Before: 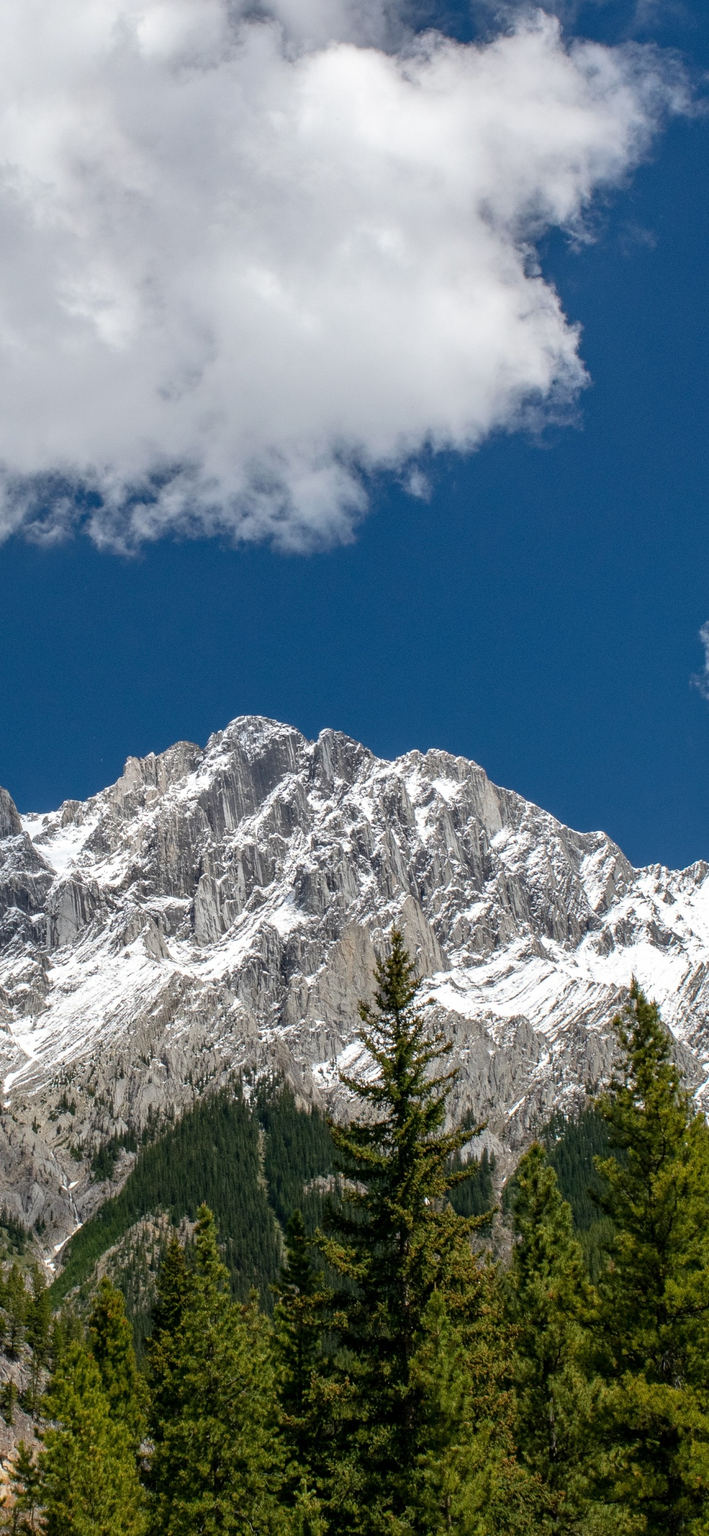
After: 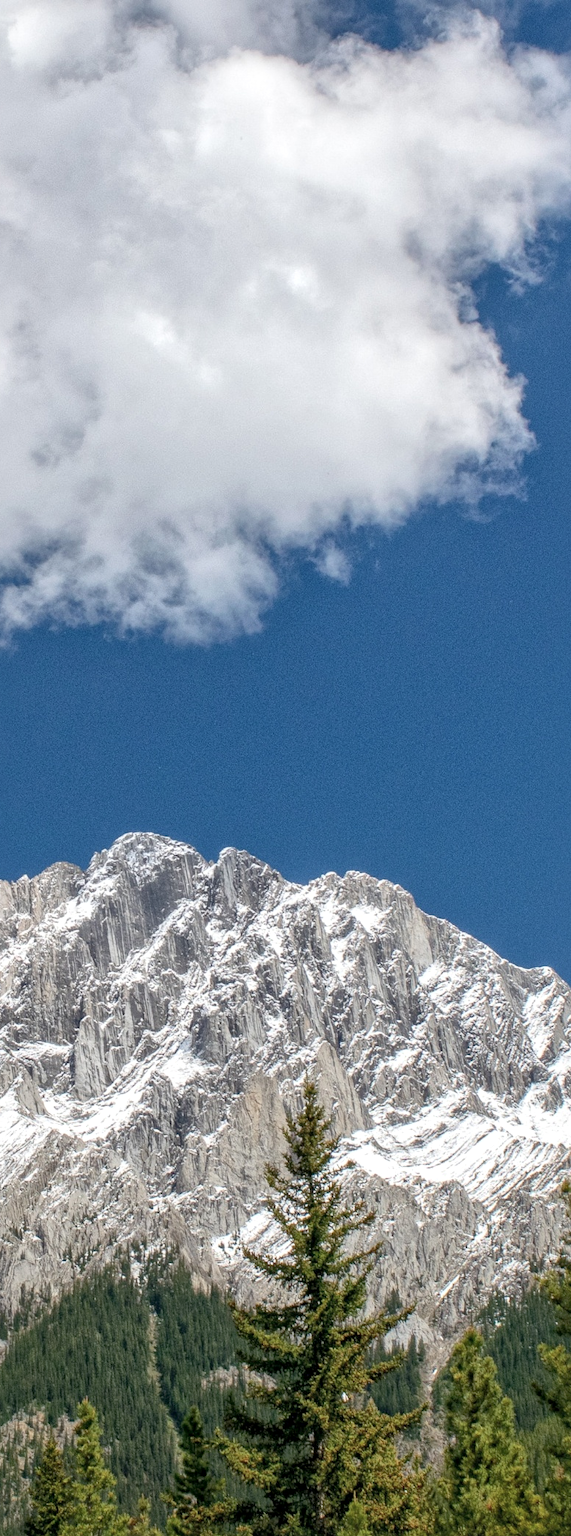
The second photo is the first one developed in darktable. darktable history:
crop: left 18.479%, right 12.2%, bottom 13.971%
rgb curve: curves: ch0 [(0, 0) (0.093, 0.159) (0.241, 0.265) (0.414, 0.42) (1, 1)], compensate middle gray true, preserve colors basic power
global tonemap: drago (1, 100), detail 1
